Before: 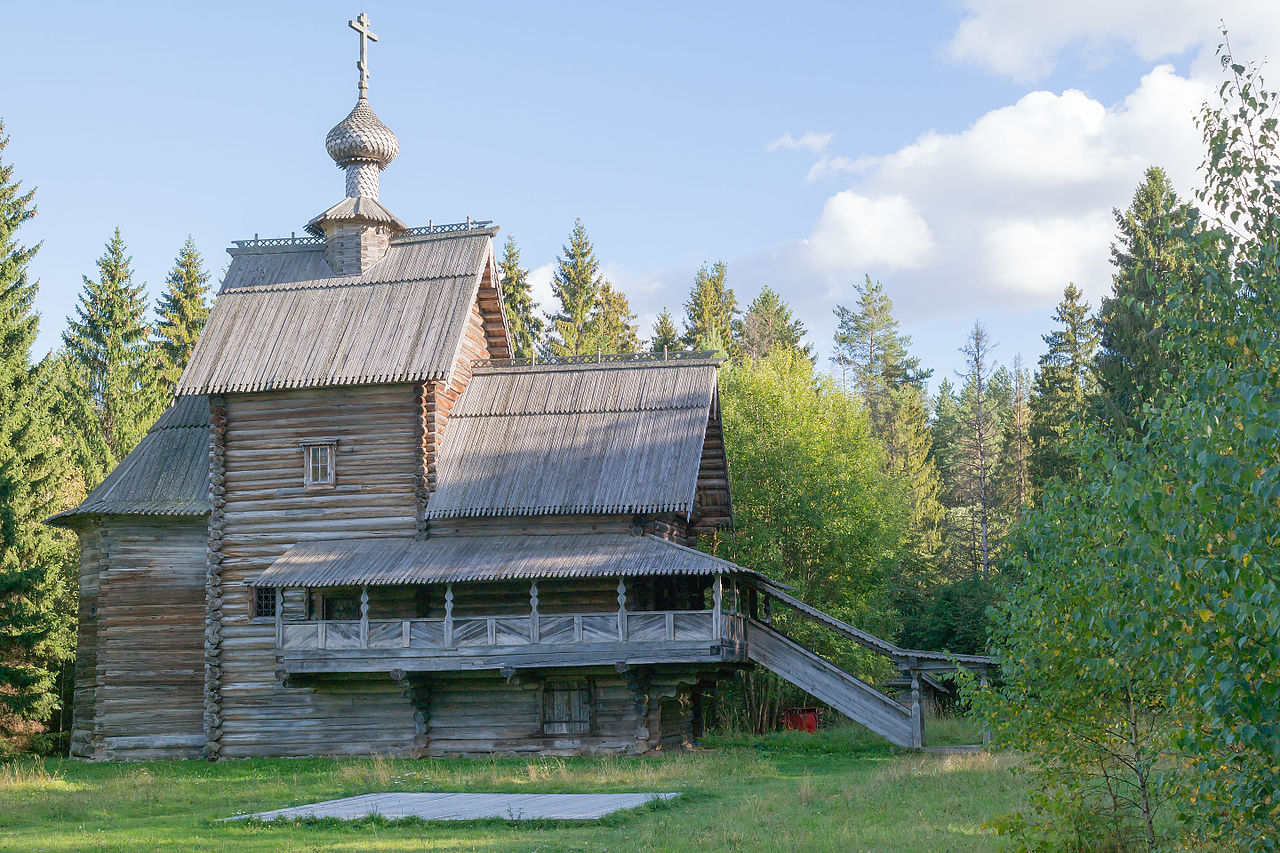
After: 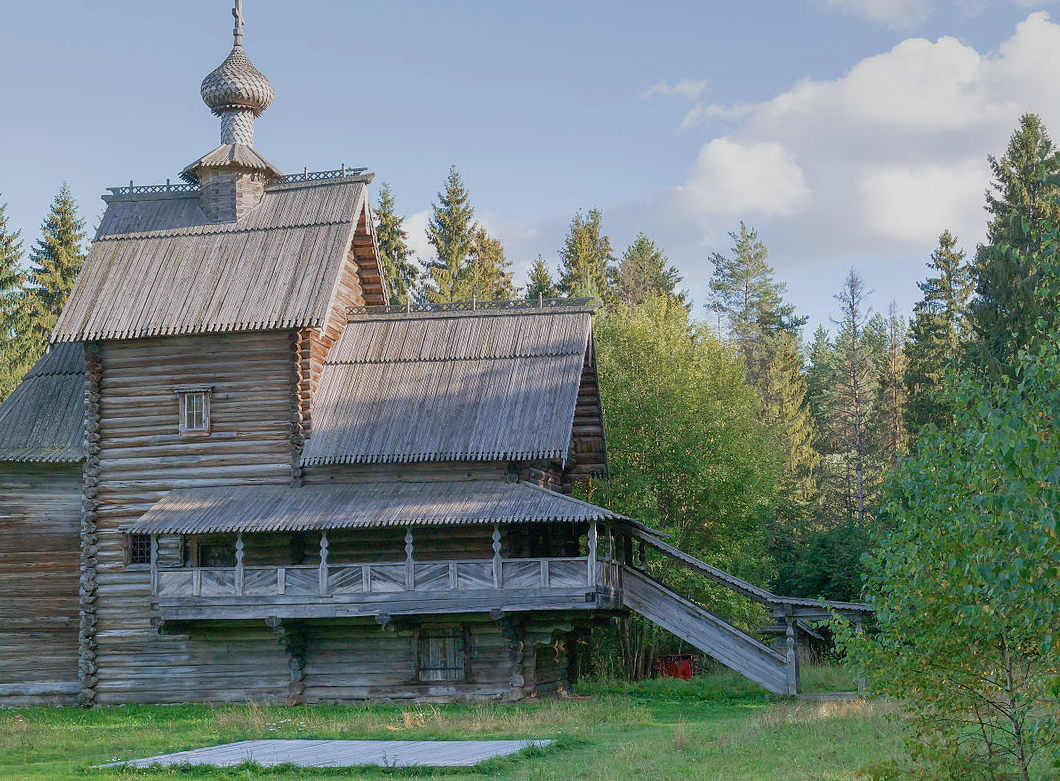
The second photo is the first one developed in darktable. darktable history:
crop: left 9.807%, top 6.259%, right 7.334%, bottom 2.177%
color zones: curves: ch0 [(0.11, 0.396) (0.195, 0.36) (0.25, 0.5) (0.303, 0.412) (0.357, 0.544) (0.75, 0.5) (0.967, 0.328)]; ch1 [(0, 0.468) (0.112, 0.512) (0.202, 0.6) (0.25, 0.5) (0.307, 0.352) (0.357, 0.544) (0.75, 0.5) (0.963, 0.524)]
graduated density: on, module defaults
